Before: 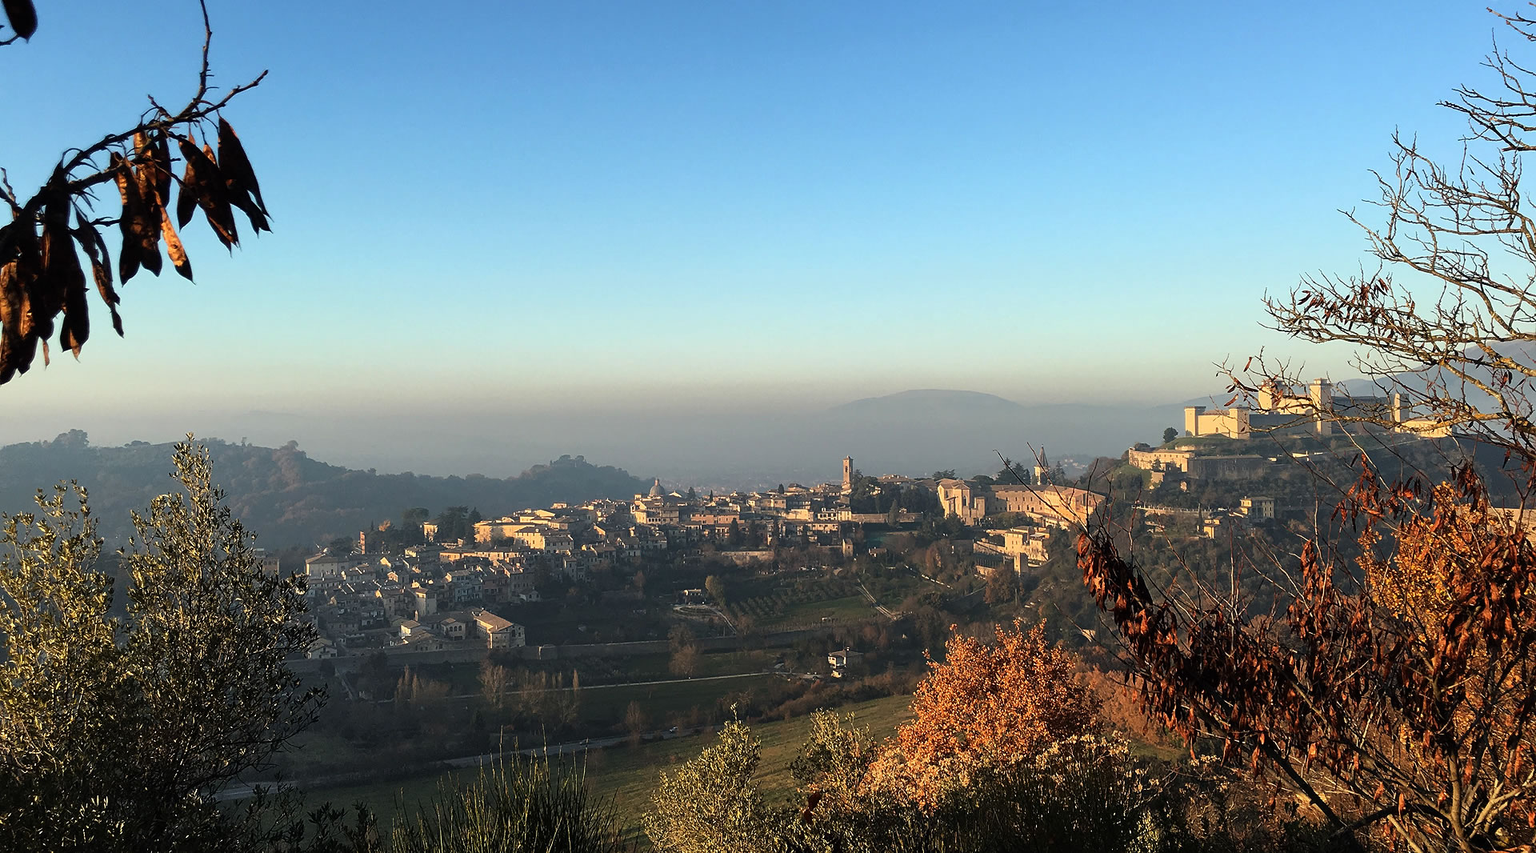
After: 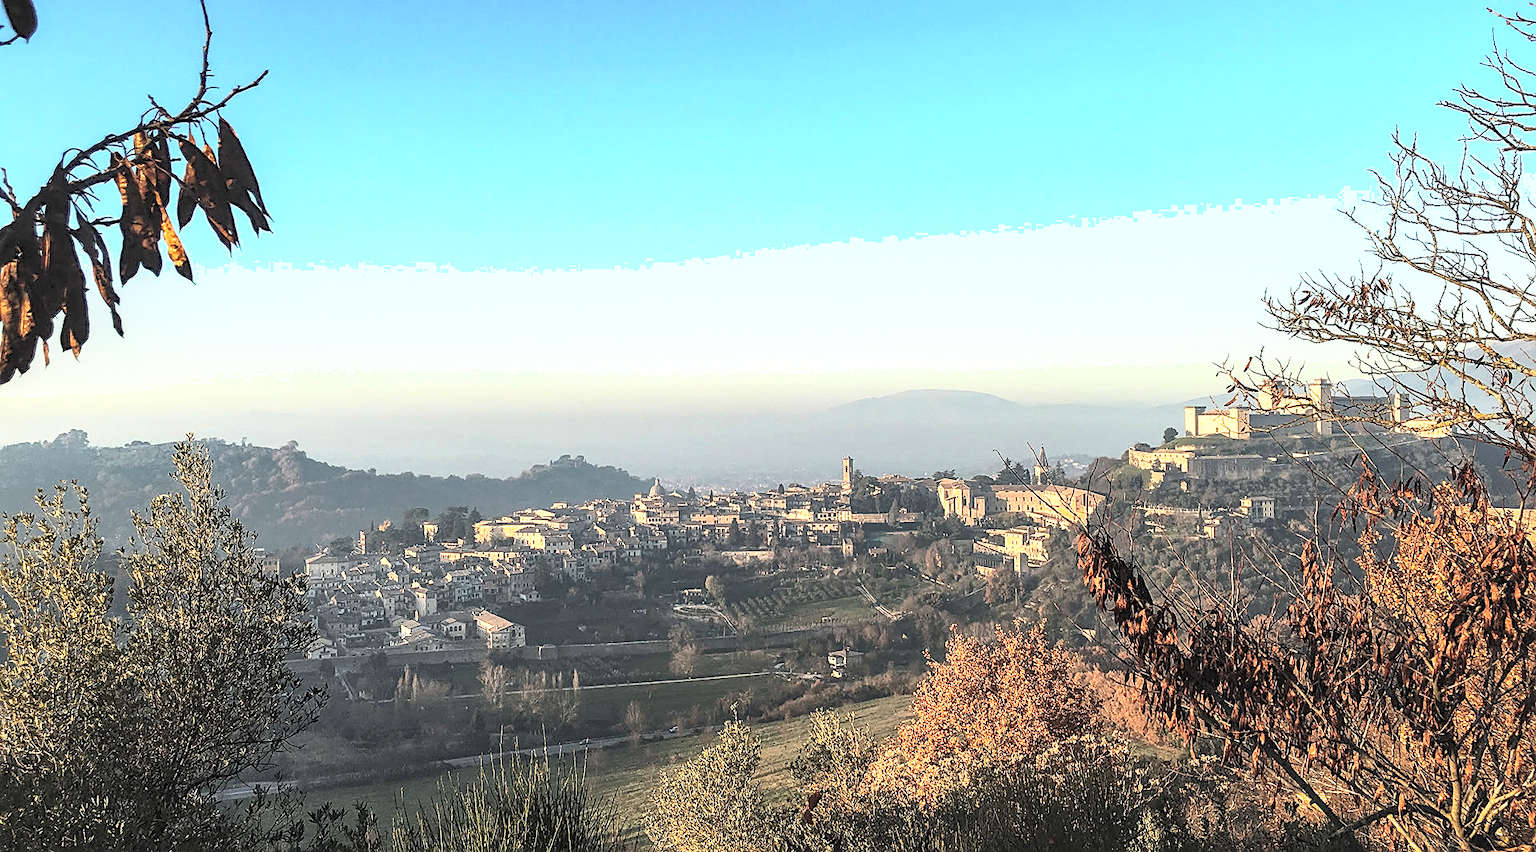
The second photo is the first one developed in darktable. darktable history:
shadows and highlights: shadows 40.31, highlights -59.92
local contrast: detail 130%
exposure: exposure 0.602 EV, compensate highlight preservation false
contrast brightness saturation: contrast 0.419, brightness 0.549, saturation -0.204
sharpen: on, module defaults
